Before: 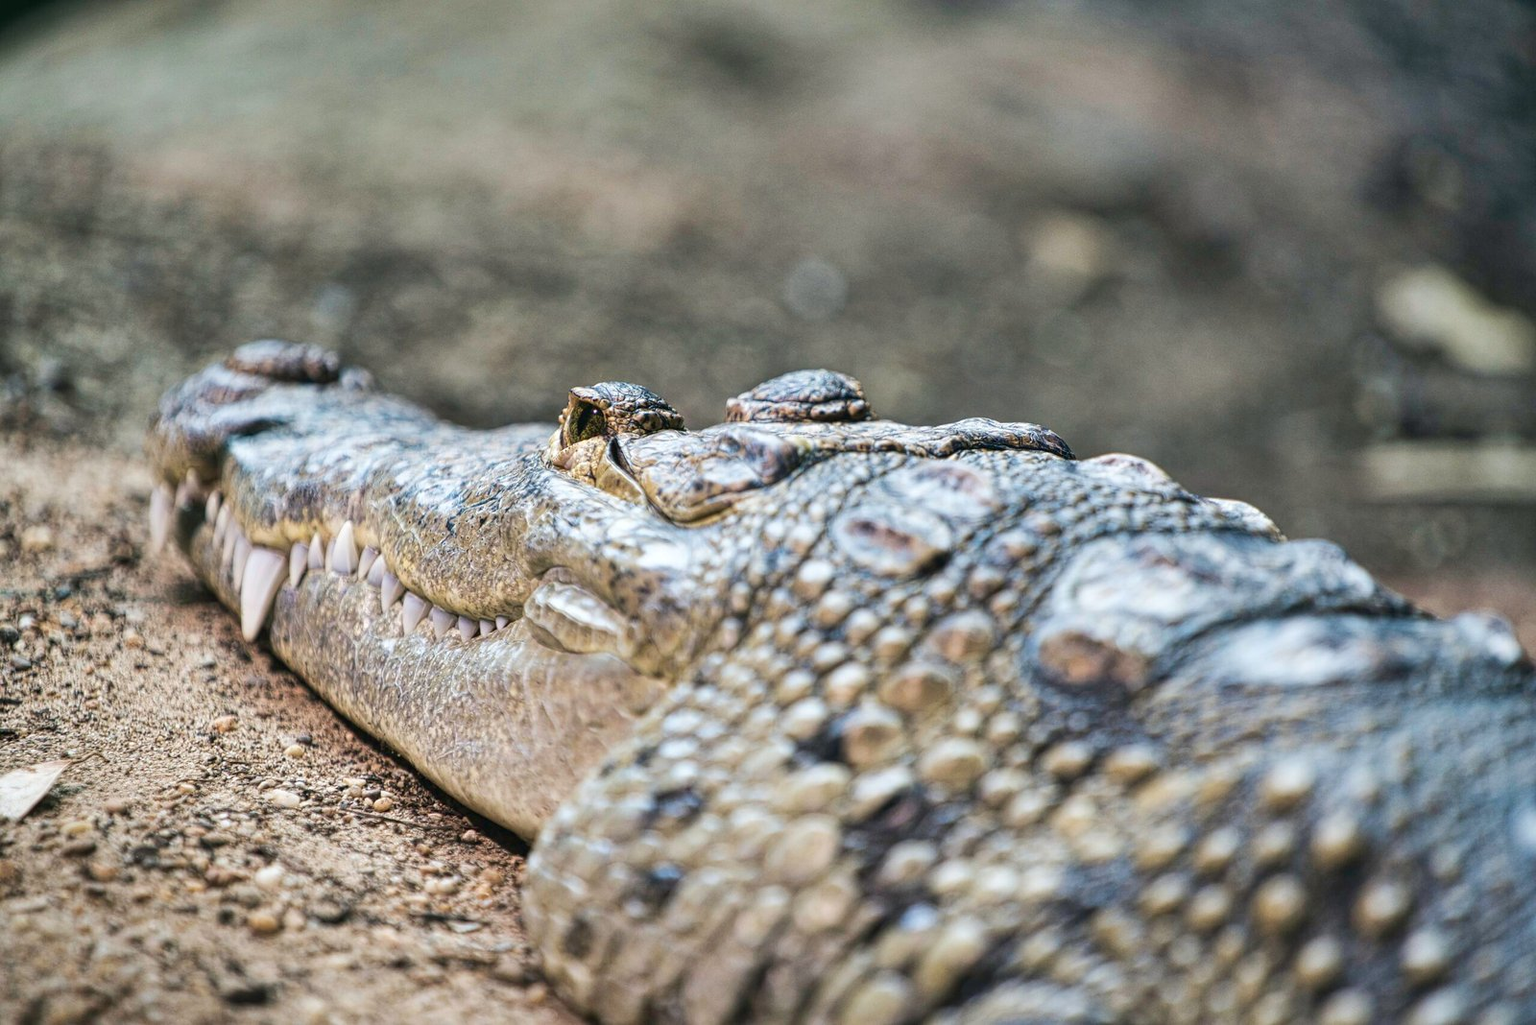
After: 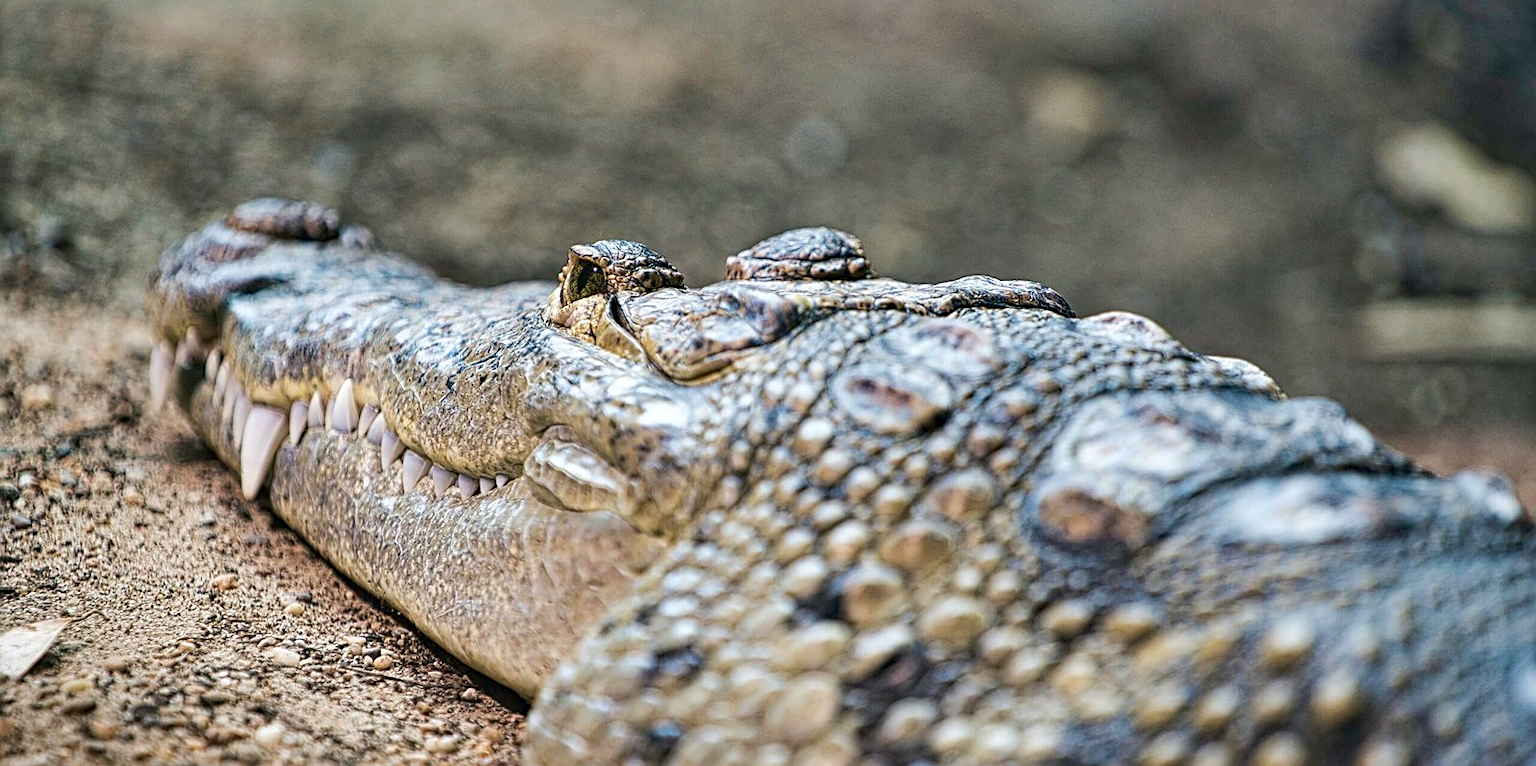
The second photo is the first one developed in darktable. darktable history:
haze removal: compatibility mode true, adaptive false
crop: top 13.863%, bottom 11.407%
sharpen: on, module defaults
